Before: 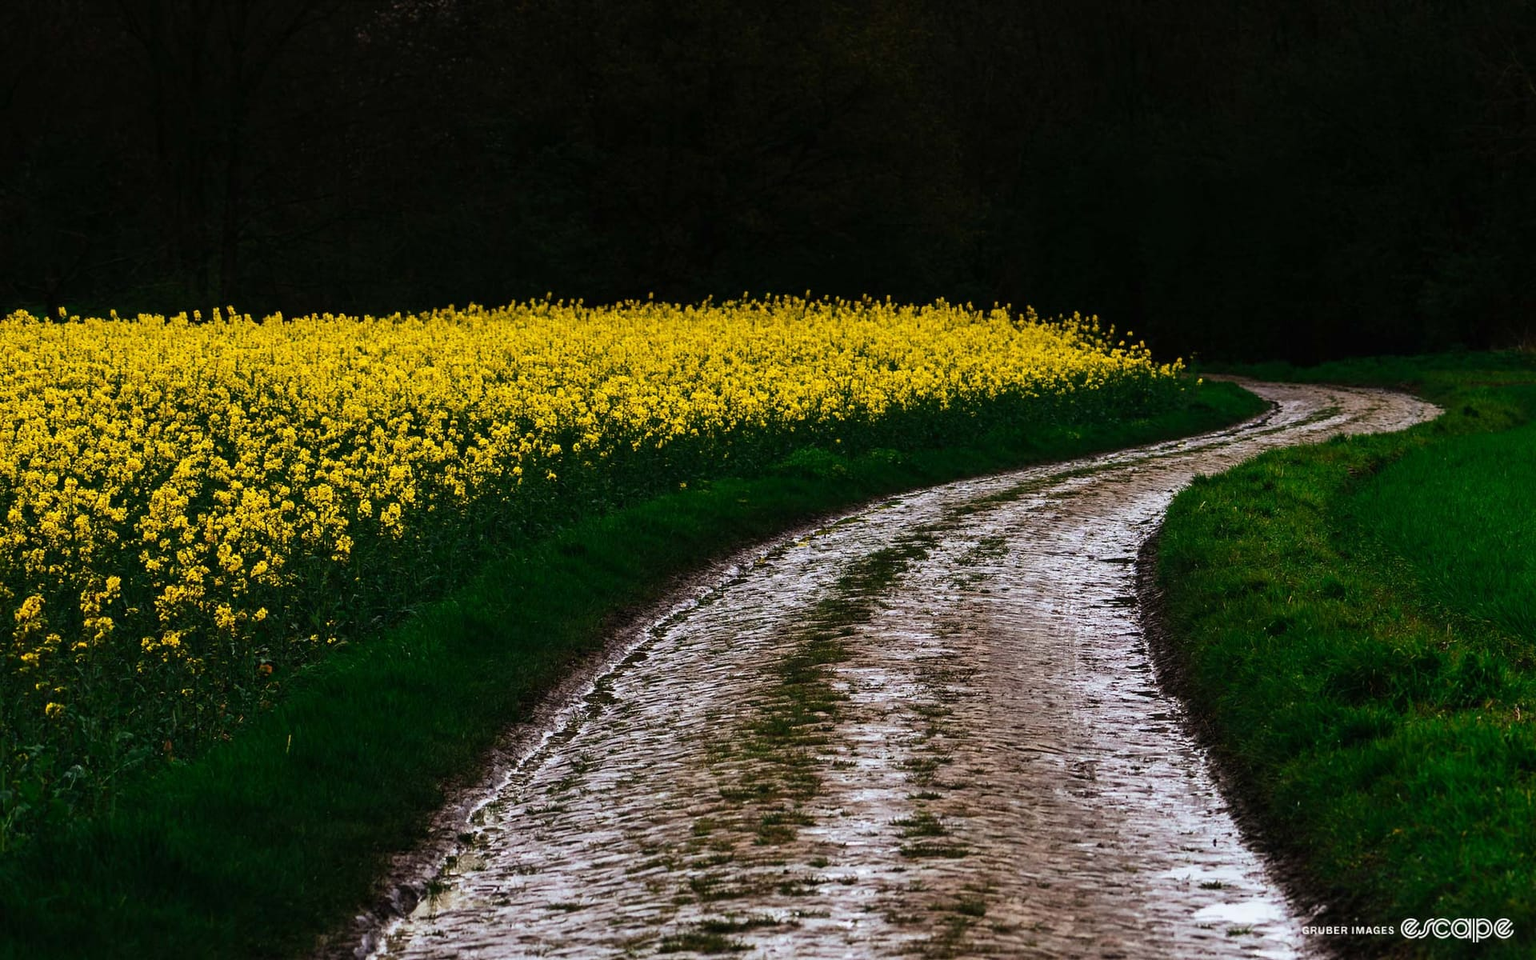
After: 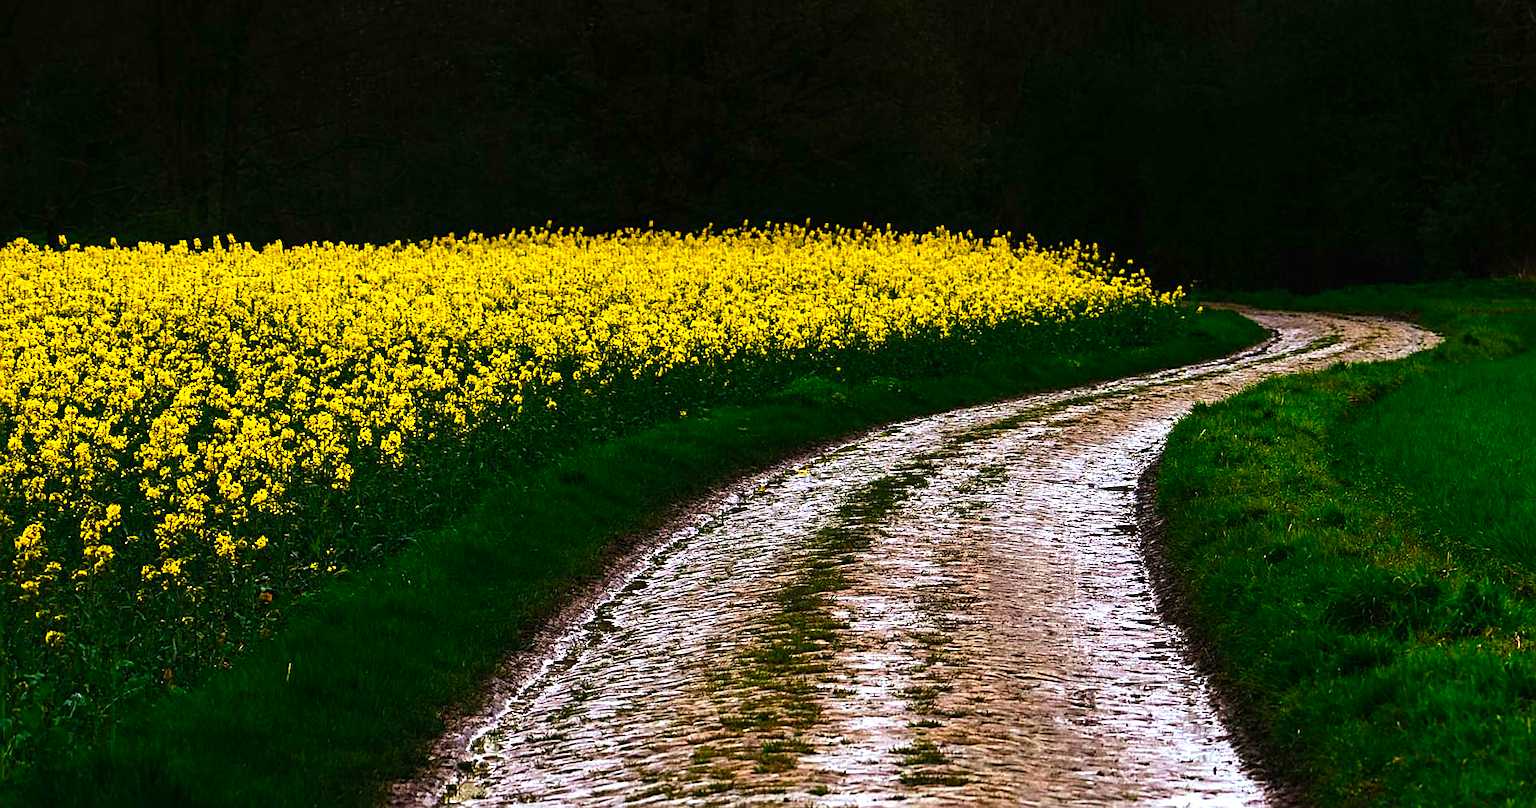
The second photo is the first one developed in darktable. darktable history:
sharpen: on, module defaults
crop: top 7.568%, bottom 8.182%
color balance rgb: shadows lift › luminance -20.241%, perceptual saturation grading › global saturation 19.273%, global vibrance 50.648%
exposure: exposure 0.64 EV, compensate exposure bias true, compensate highlight preservation false
